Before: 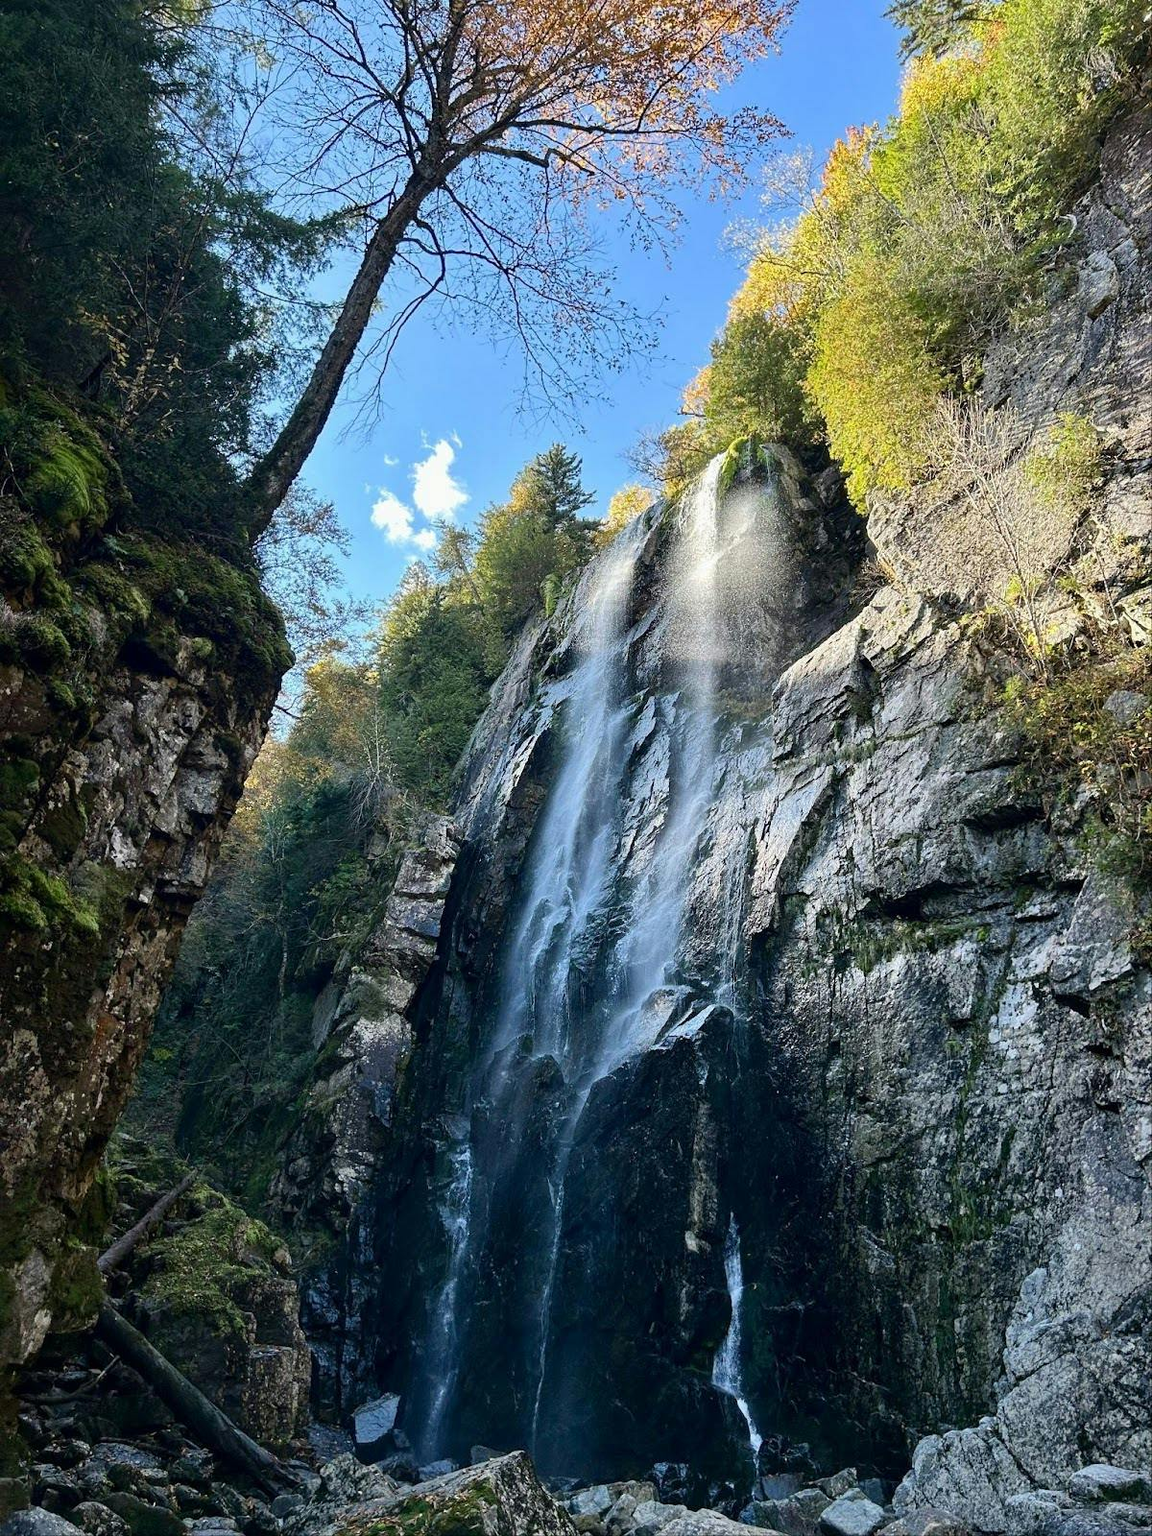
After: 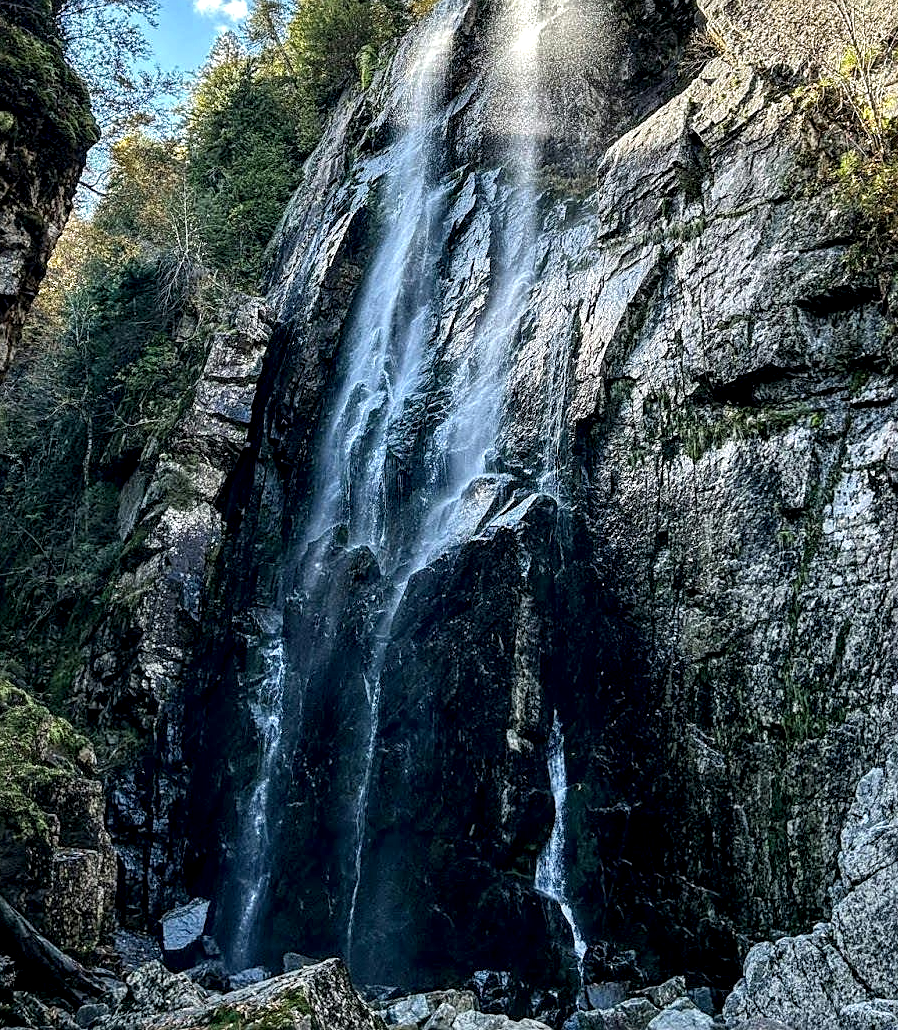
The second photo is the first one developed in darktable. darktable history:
local contrast: highlights 21%, shadows 72%, detail 170%
sharpen: on, module defaults
crop and rotate: left 17.256%, top 34.594%, right 7.87%, bottom 1.013%
